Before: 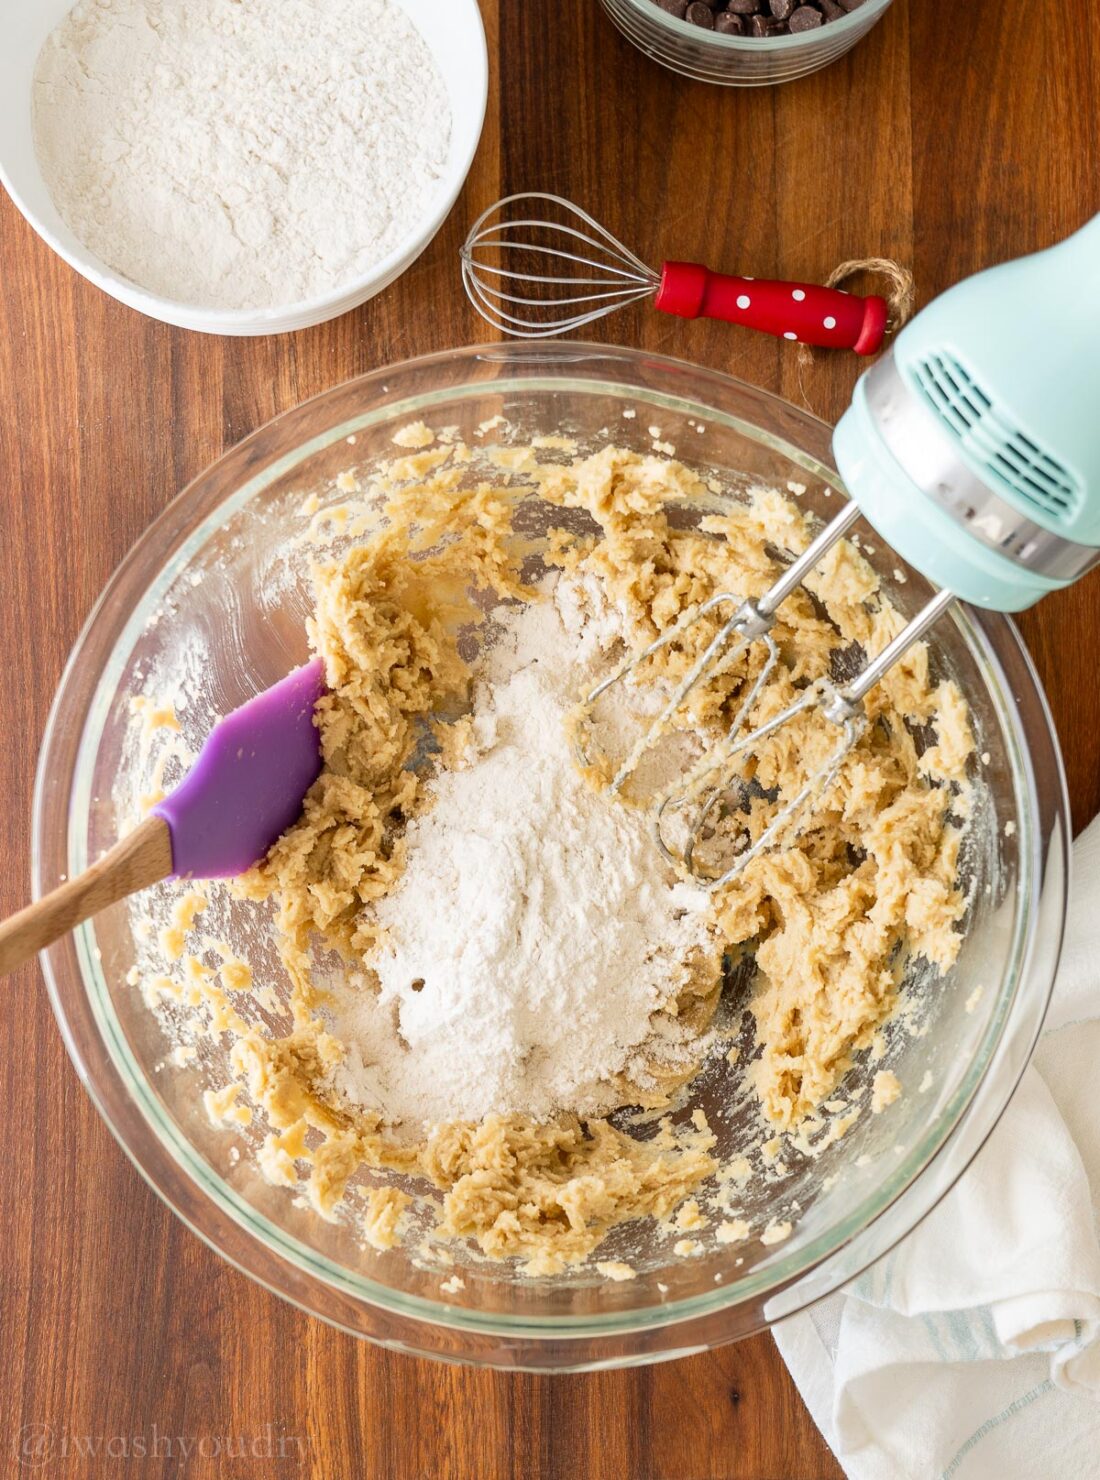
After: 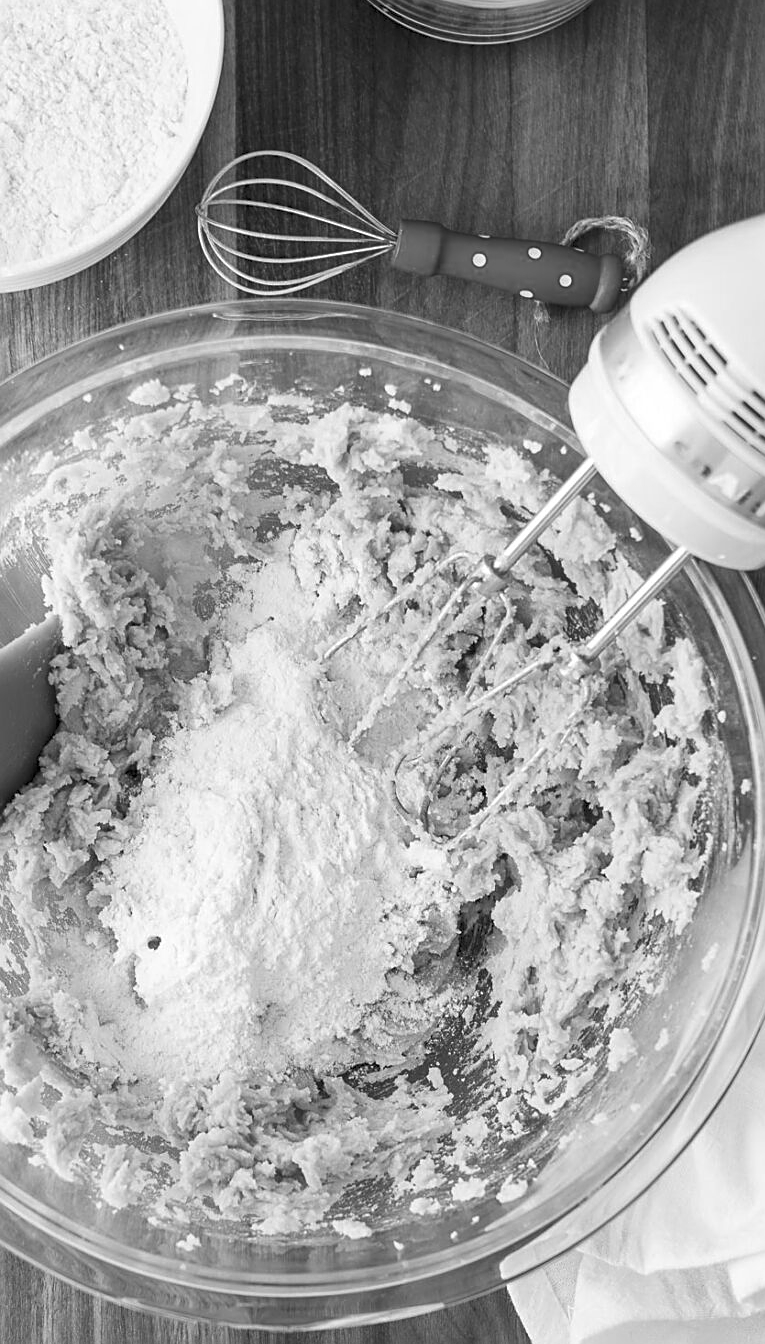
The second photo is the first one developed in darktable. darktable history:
crop and rotate: left 24.034%, top 2.838%, right 6.406%, bottom 6.299%
white balance: red 1, blue 1
sharpen: on, module defaults
monochrome: on, module defaults
rgb curve: curves: ch0 [(0, 0) (0.093, 0.159) (0.241, 0.265) (0.414, 0.42) (1, 1)], compensate middle gray true, preserve colors basic power
